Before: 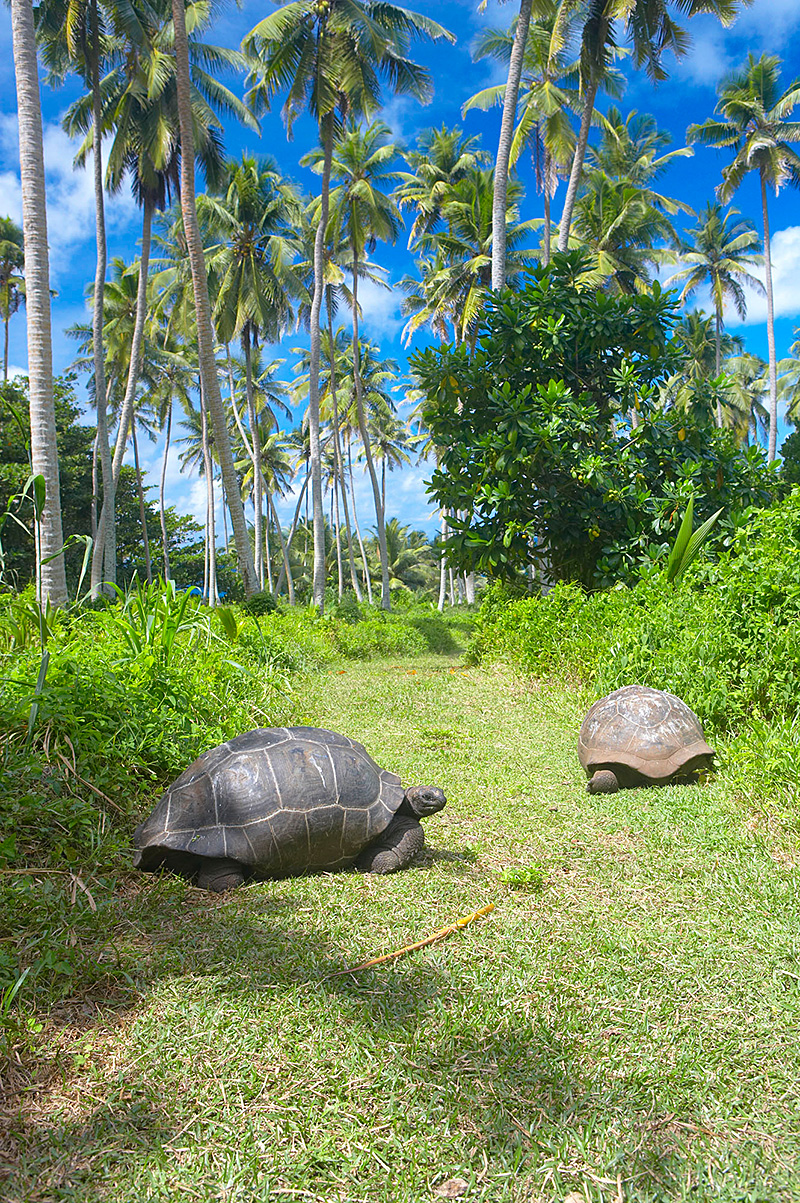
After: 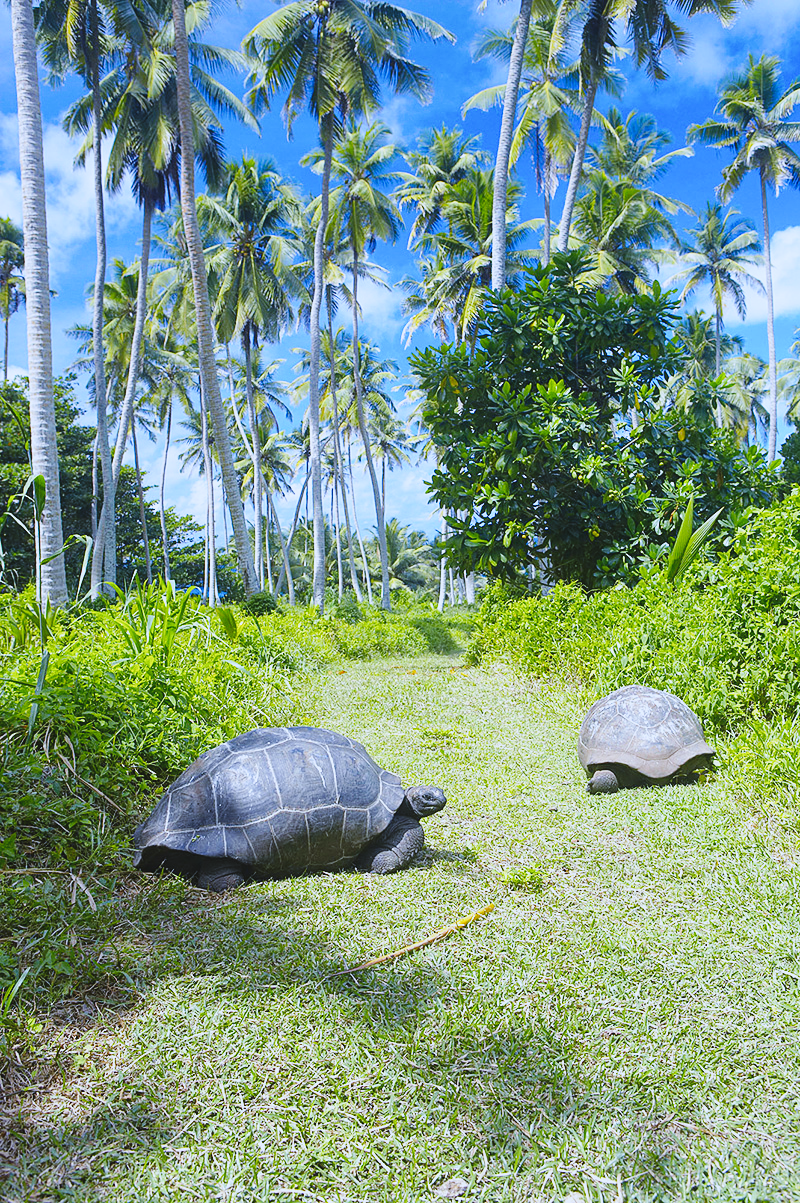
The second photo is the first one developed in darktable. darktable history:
white balance: red 0.871, blue 1.249
color contrast: green-magenta contrast 0.81
contrast brightness saturation: contrast -0.1, saturation -0.1
base curve: curves: ch0 [(0, 0) (0.032, 0.025) (0.121, 0.166) (0.206, 0.329) (0.605, 0.79) (1, 1)], preserve colors none
